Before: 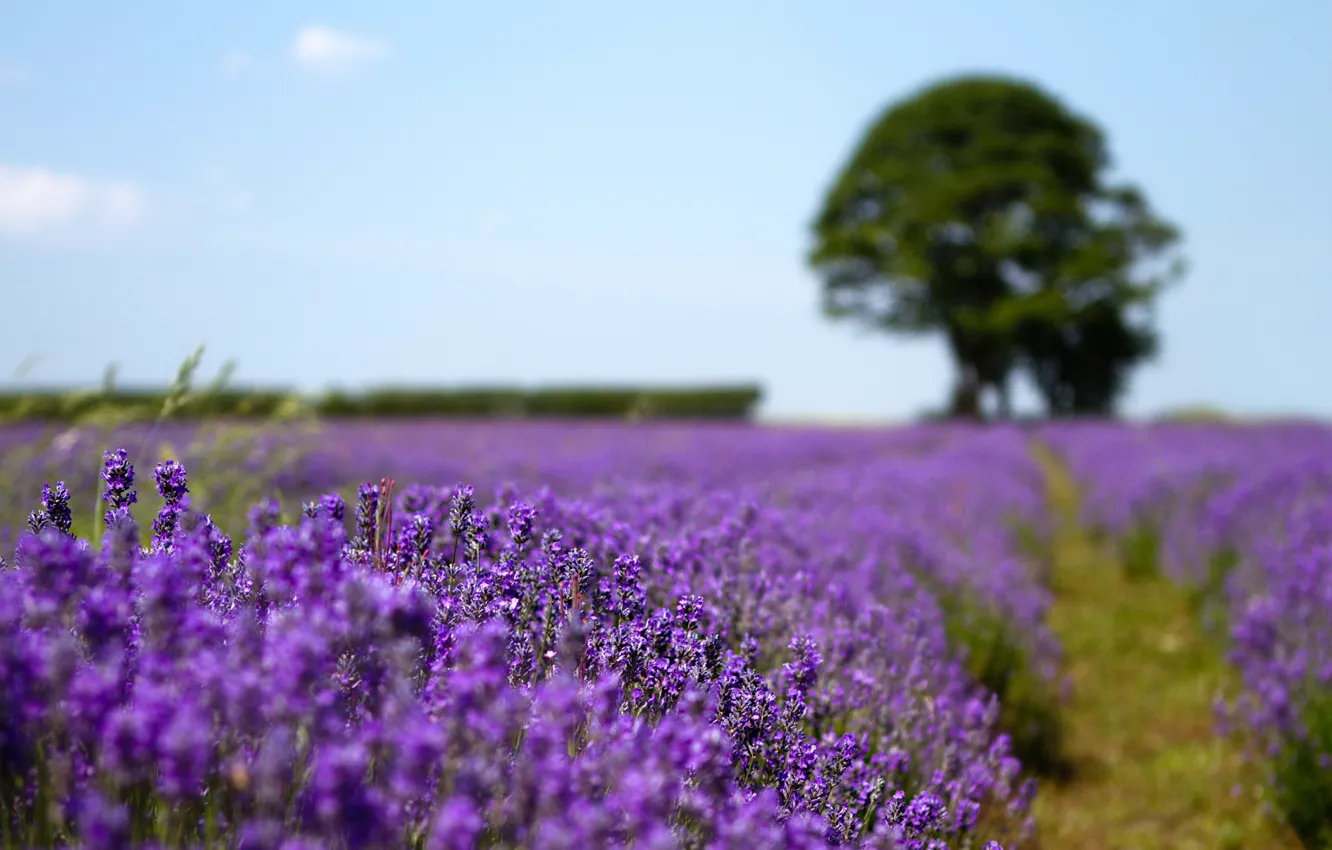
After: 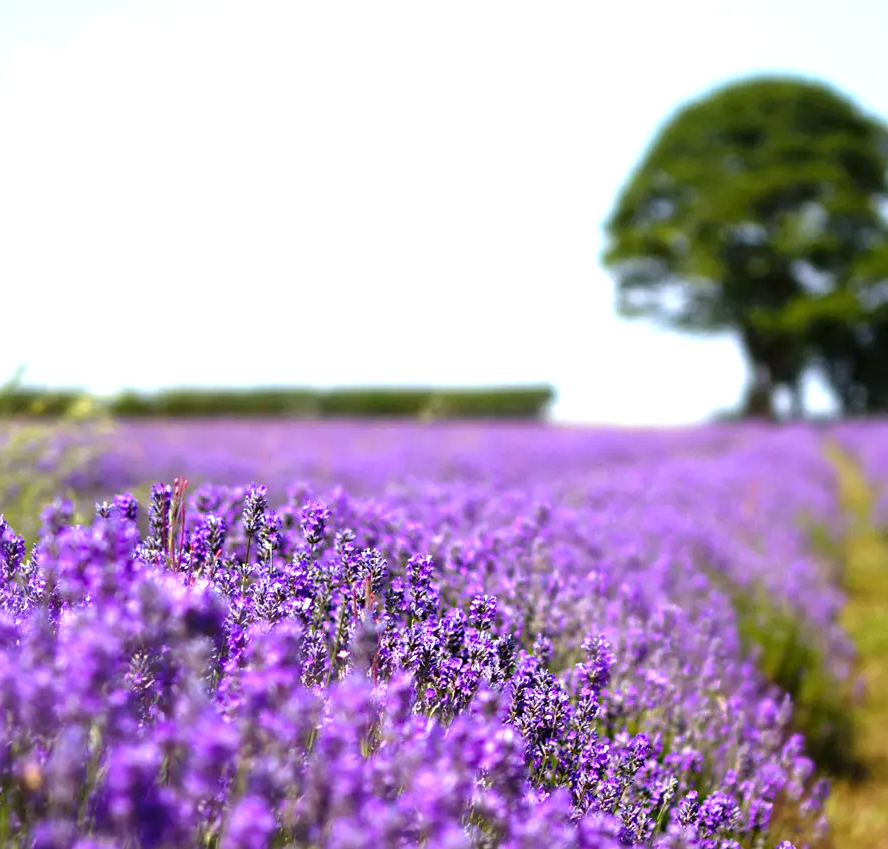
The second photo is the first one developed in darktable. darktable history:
crop and rotate: left 15.543%, right 17.746%
exposure: exposure 1 EV, compensate highlight preservation false
